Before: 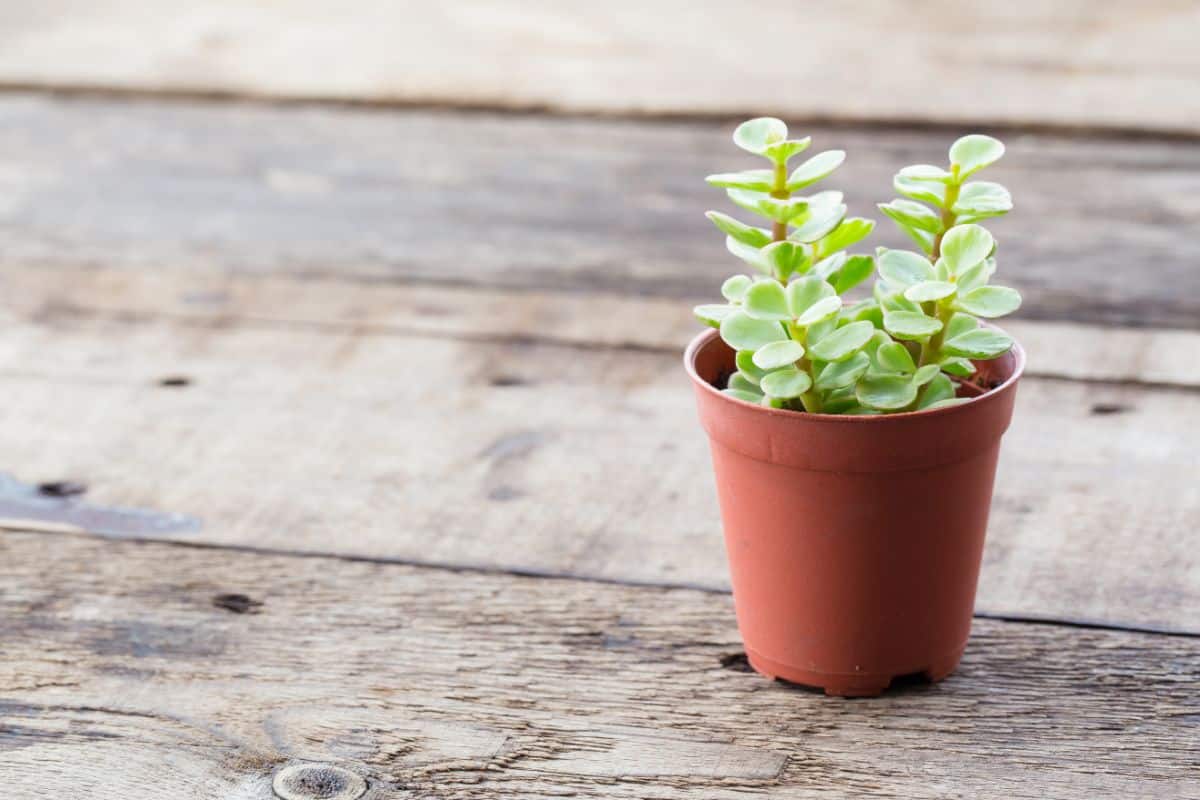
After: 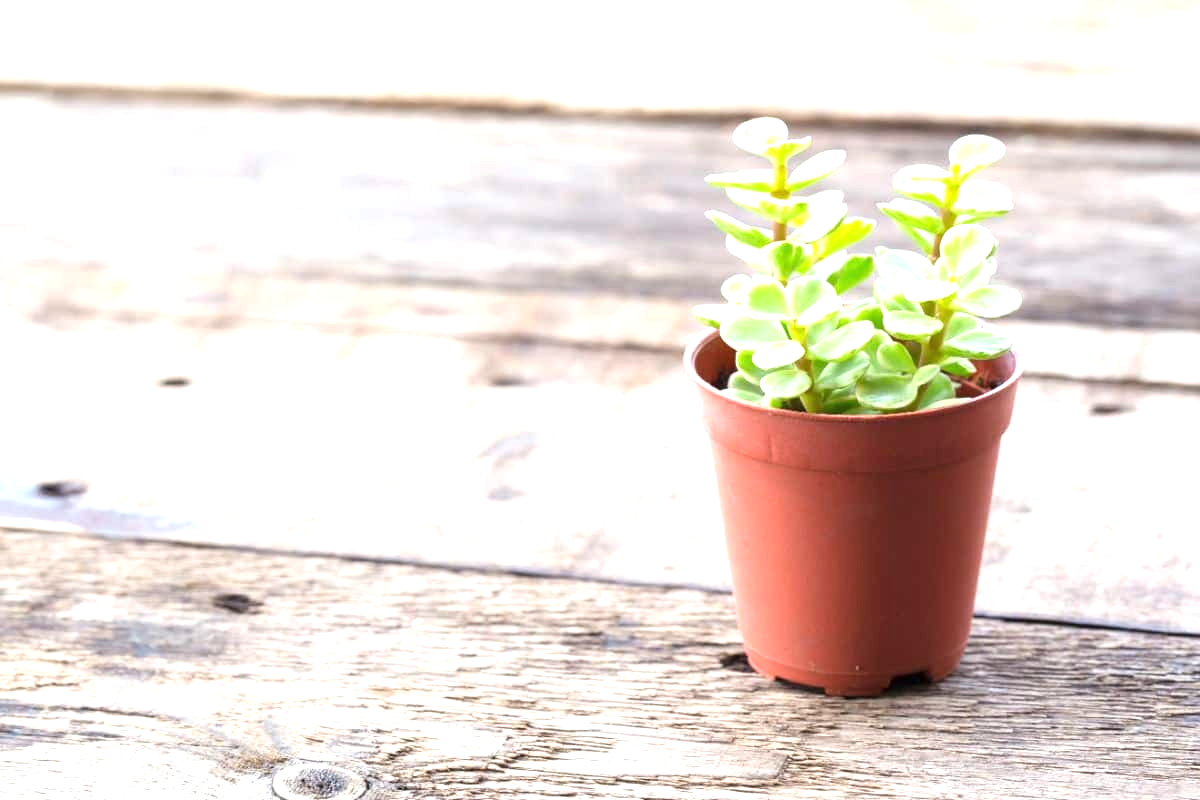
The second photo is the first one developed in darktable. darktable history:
exposure: black level correction 0, exposure 0.89 EV, compensate exposure bias true, compensate highlight preservation false
